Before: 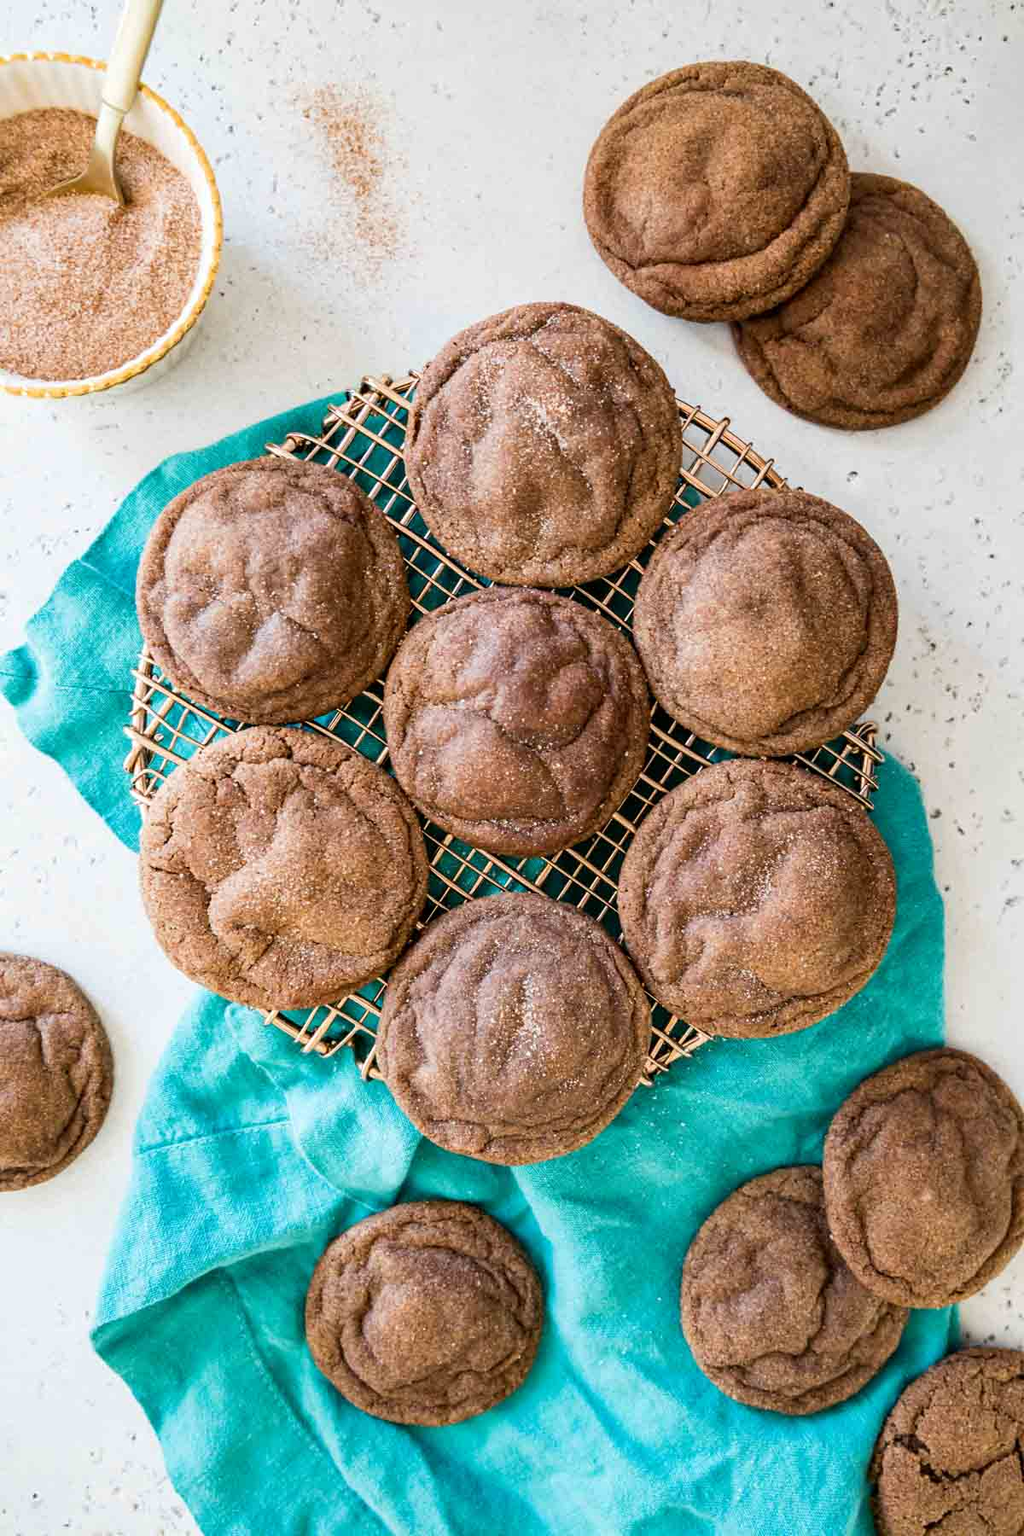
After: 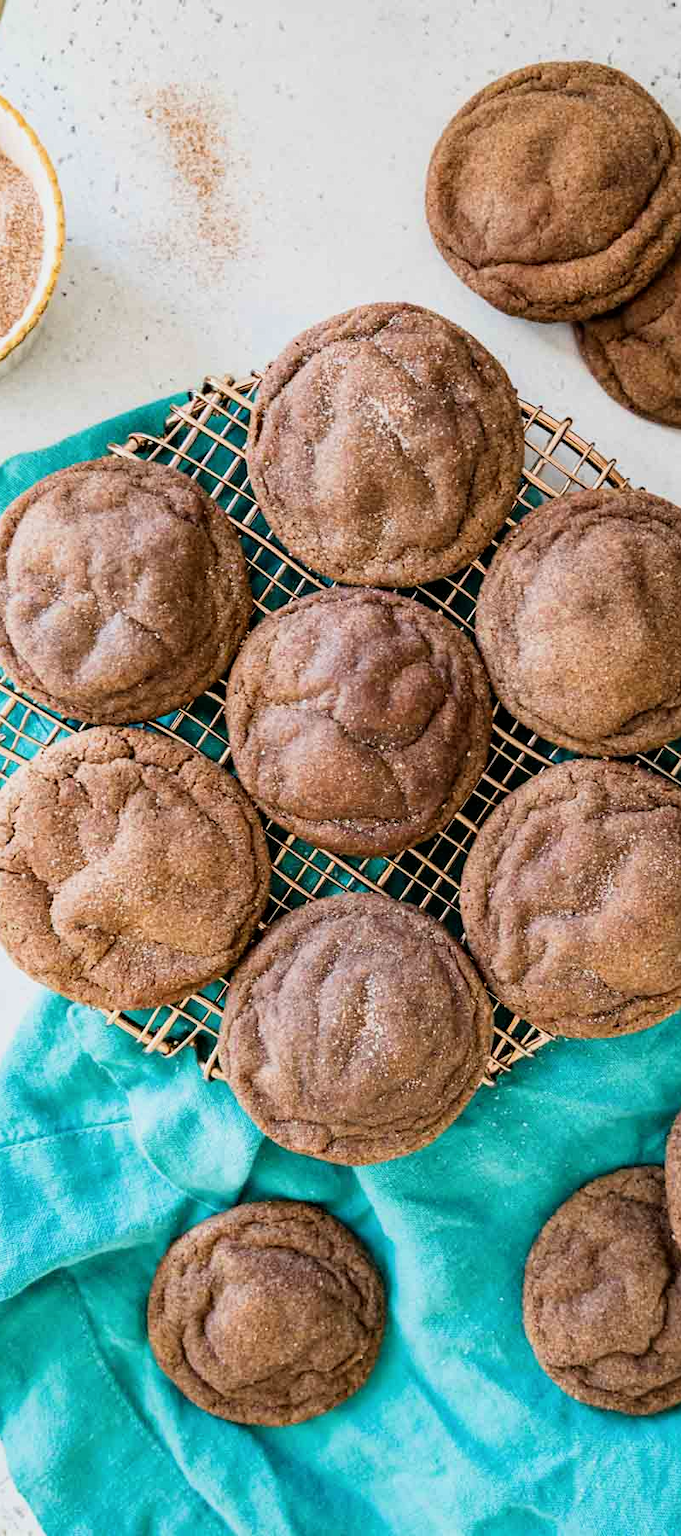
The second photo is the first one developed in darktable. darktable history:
filmic rgb: black relative exposure -9.5 EV, white relative exposure 3.02 EV, hardness 6.12
crop: left 15.419%, right 17.914%
